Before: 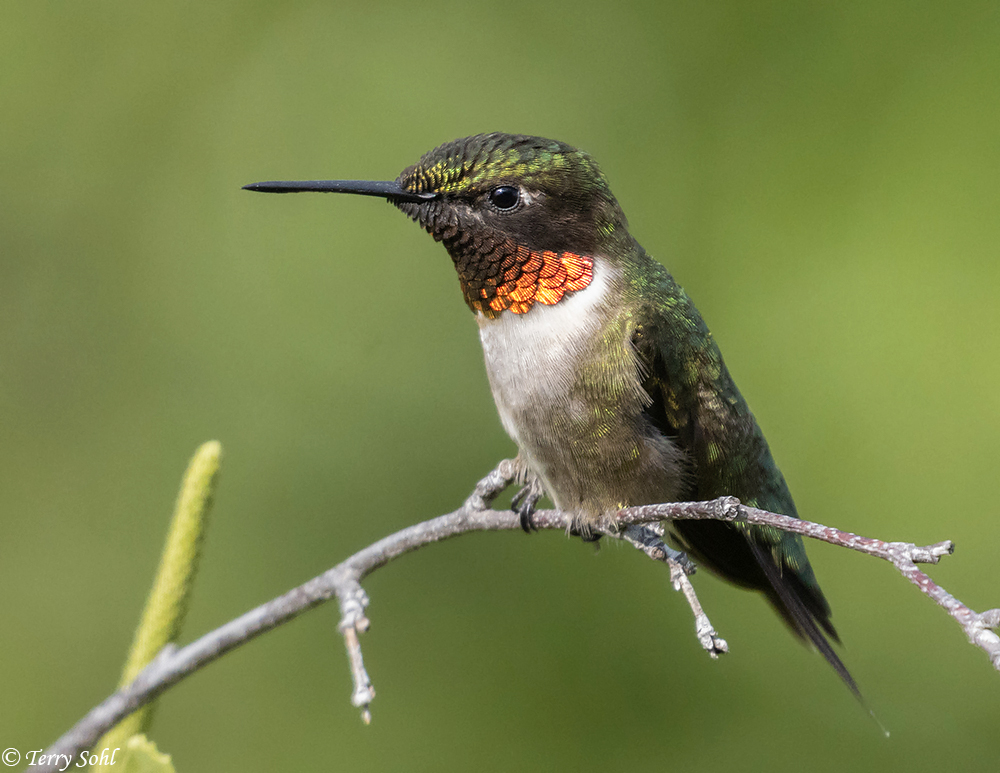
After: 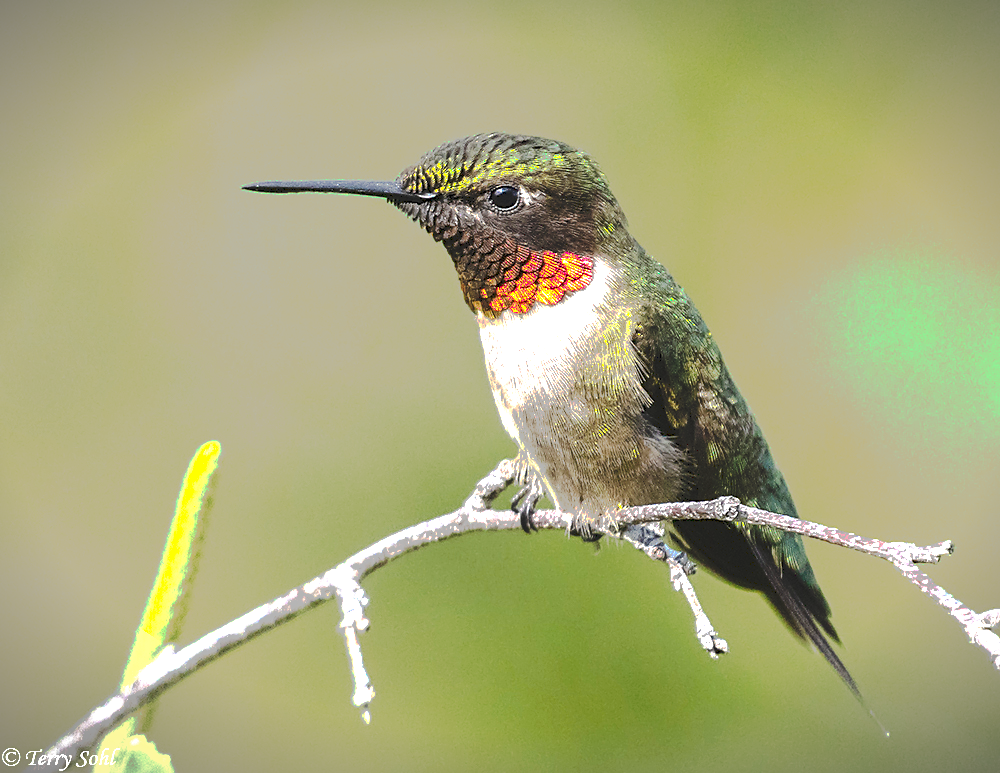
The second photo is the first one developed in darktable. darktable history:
exposure: black level correction 0, exposure 1.199 EV, compensate exposure bias true, compensate highlight preservation false
tone curve: curves: ch0 [(0, 0) (0.003, 0.118) (0.011, 0.118) (0.025, 0.122) (0.044, 0.131) (0.069, 0.142) (0.1, 0.155) (0.136, 0.168) (0.177, 0.183) (0.224, 0.216) (0.277, 0.265) (0.335, 0.337) (0.399, 0.415) (0.468, 0.506) (0.543, 0.586) (0.623, 0.665) (0.709, 0.716) (0.801, 0.737) (0.898, 0.744) (1, 1)], preserve colors none
sharpen: amount 0.491
vignetting: fall-off start 100.35%, width/height ratio 1.31, unbound false
tone equalizer: on, module defaults
